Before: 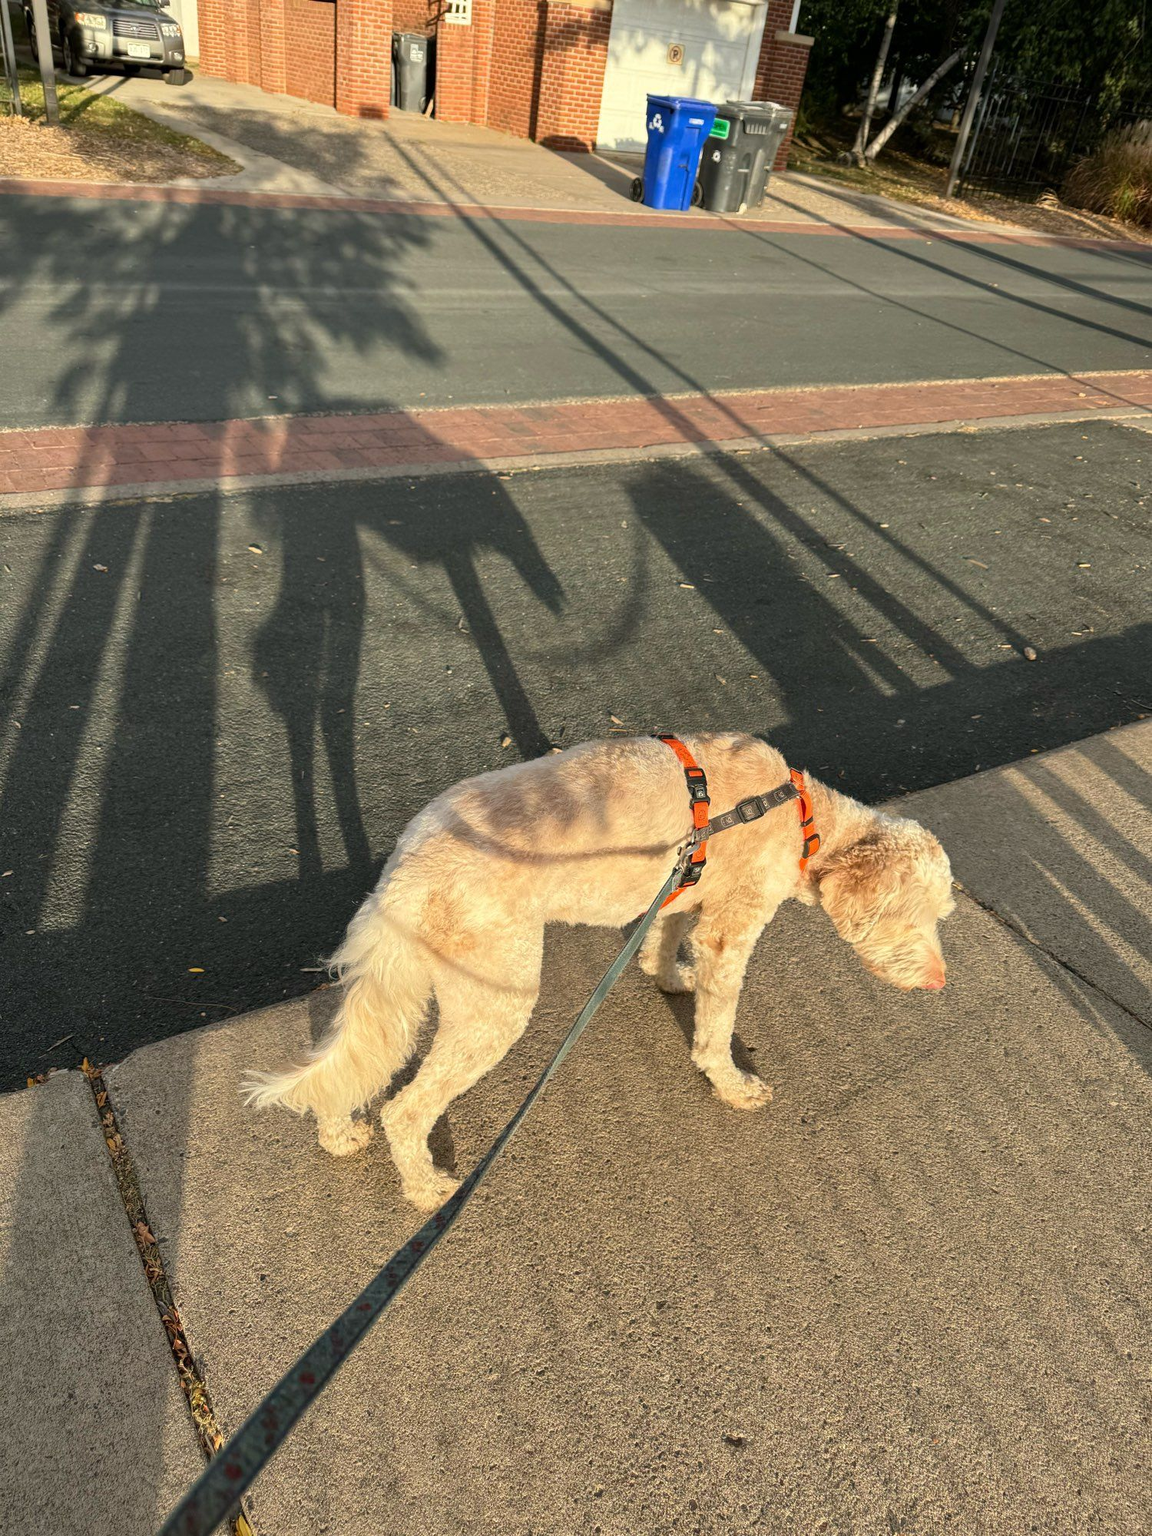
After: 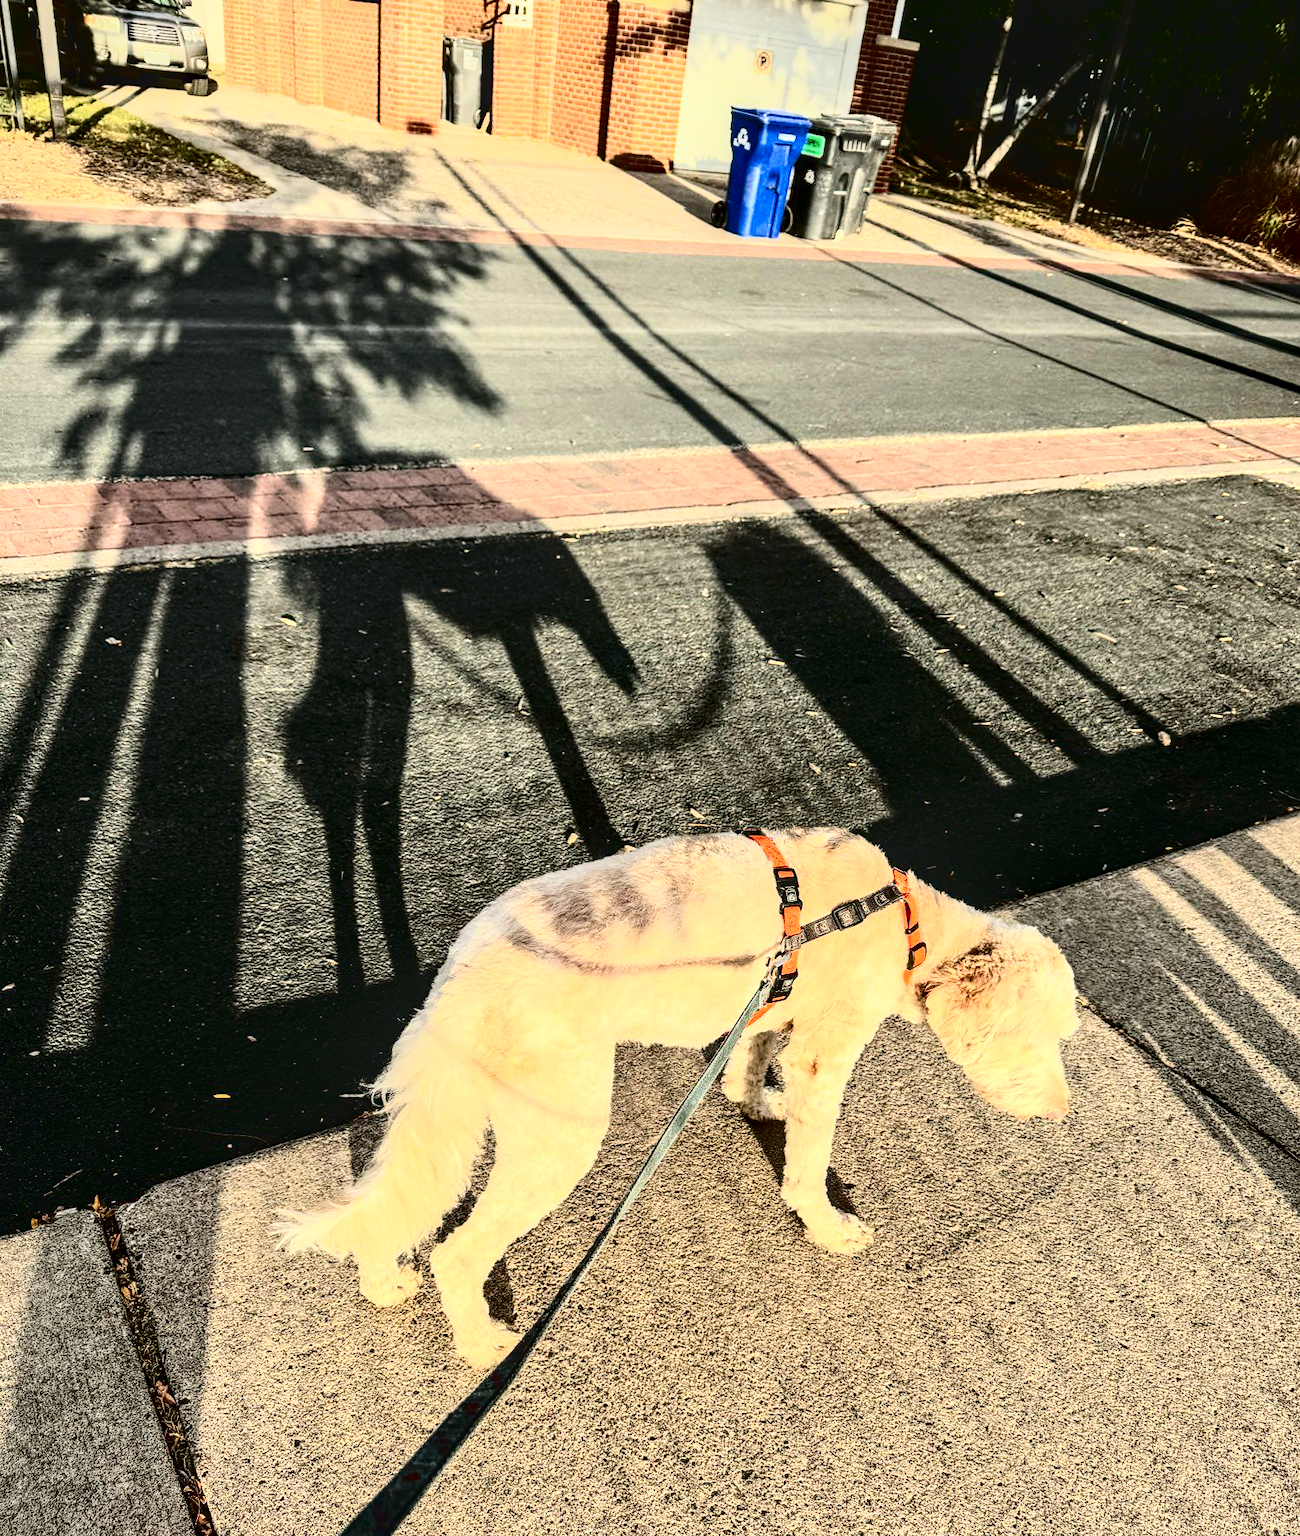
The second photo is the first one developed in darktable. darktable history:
crop and rotate: top 0%, bottom 11.499%
tone curve: curves: ch0 [(0, 0) (0.004, 0) (0.133, 0.071) (0.325, 0.456) (0.832, 0.957) (1, 1)], color space Lab, independent channels, preserve colors none
contrast brightness saturation: contrast 0.325, brightness -0.07, saturation 0.173
local contrast: detail 130%
